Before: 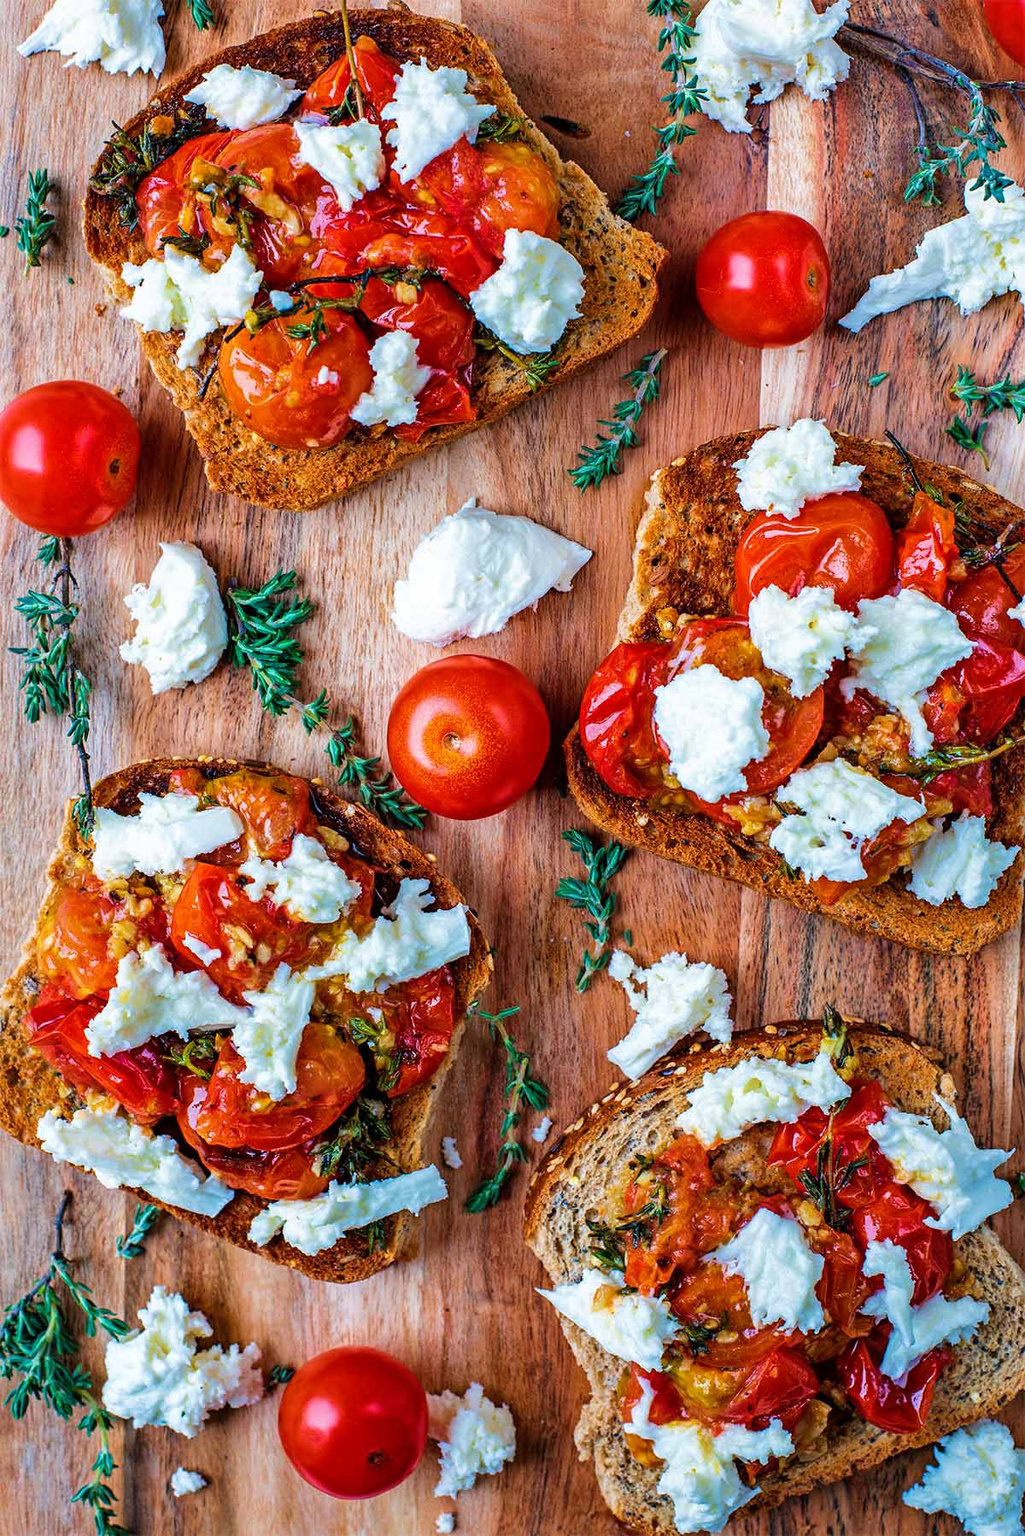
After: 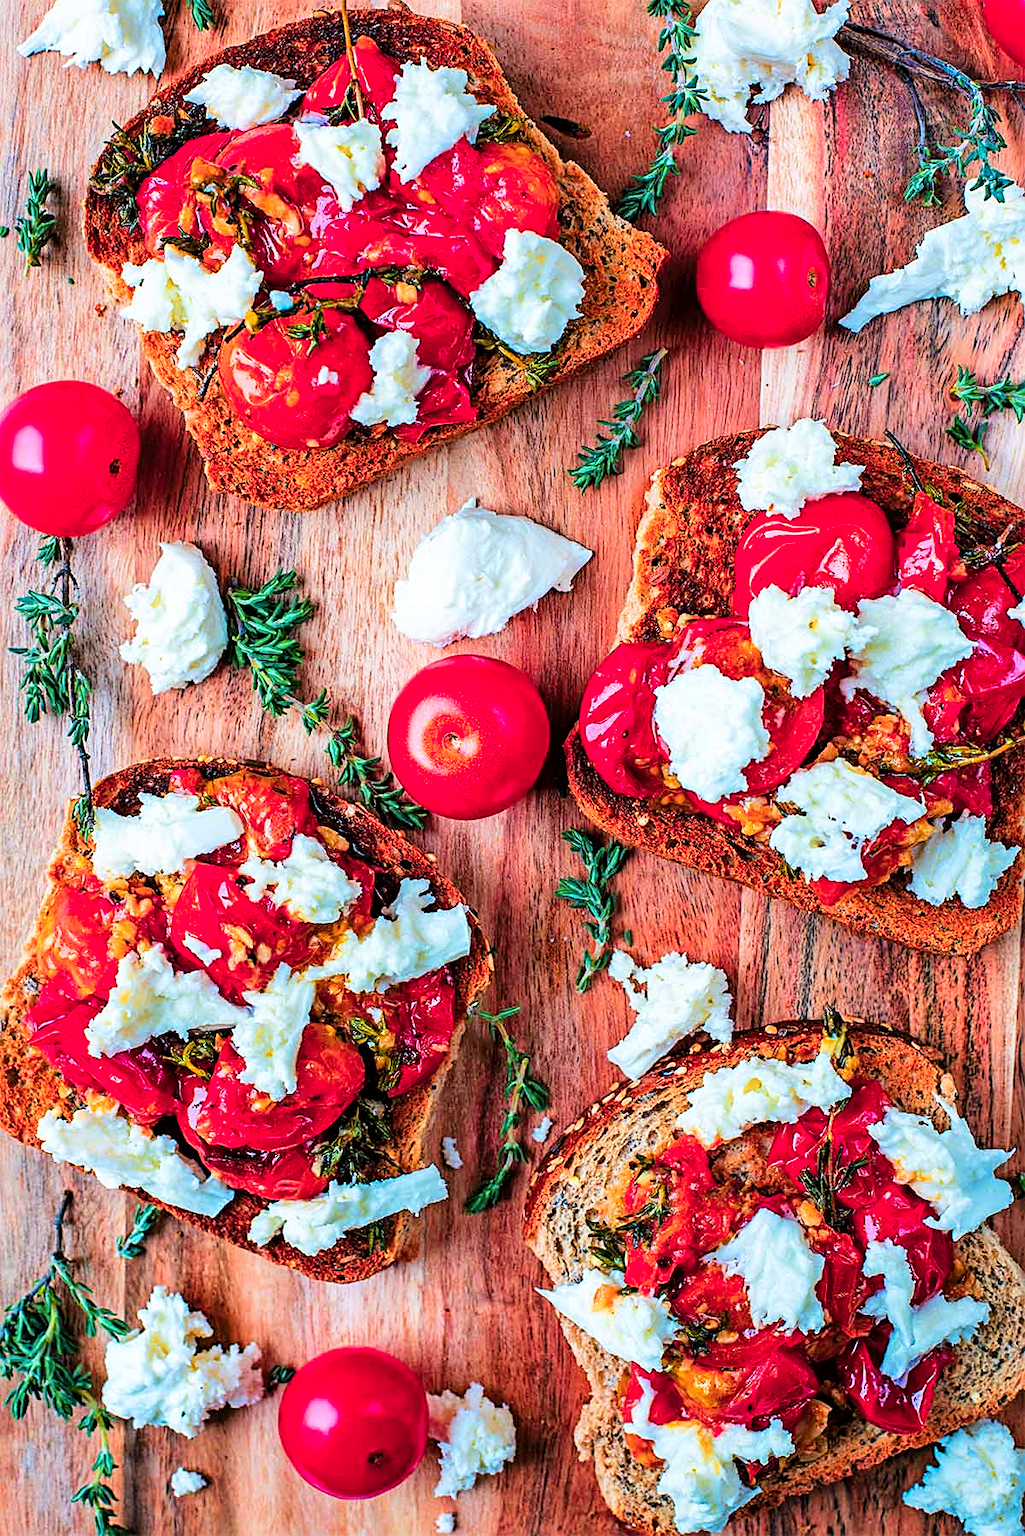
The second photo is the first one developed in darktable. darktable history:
tone curve: curves: ch0 [(0, 0) (0.004, 0.001) (0.133, 0.112) (0.325, 0.362) (0.832, 0.893) (1, 1)], color space Lab, linked channels
sharpen: on, module defaults
color zones: curves: ch1 [(0.239, 0.552) (0.75, 0.5)]; ch2 [(0.25, 0.462) (0.749, 0.457)], mix 41.54%
